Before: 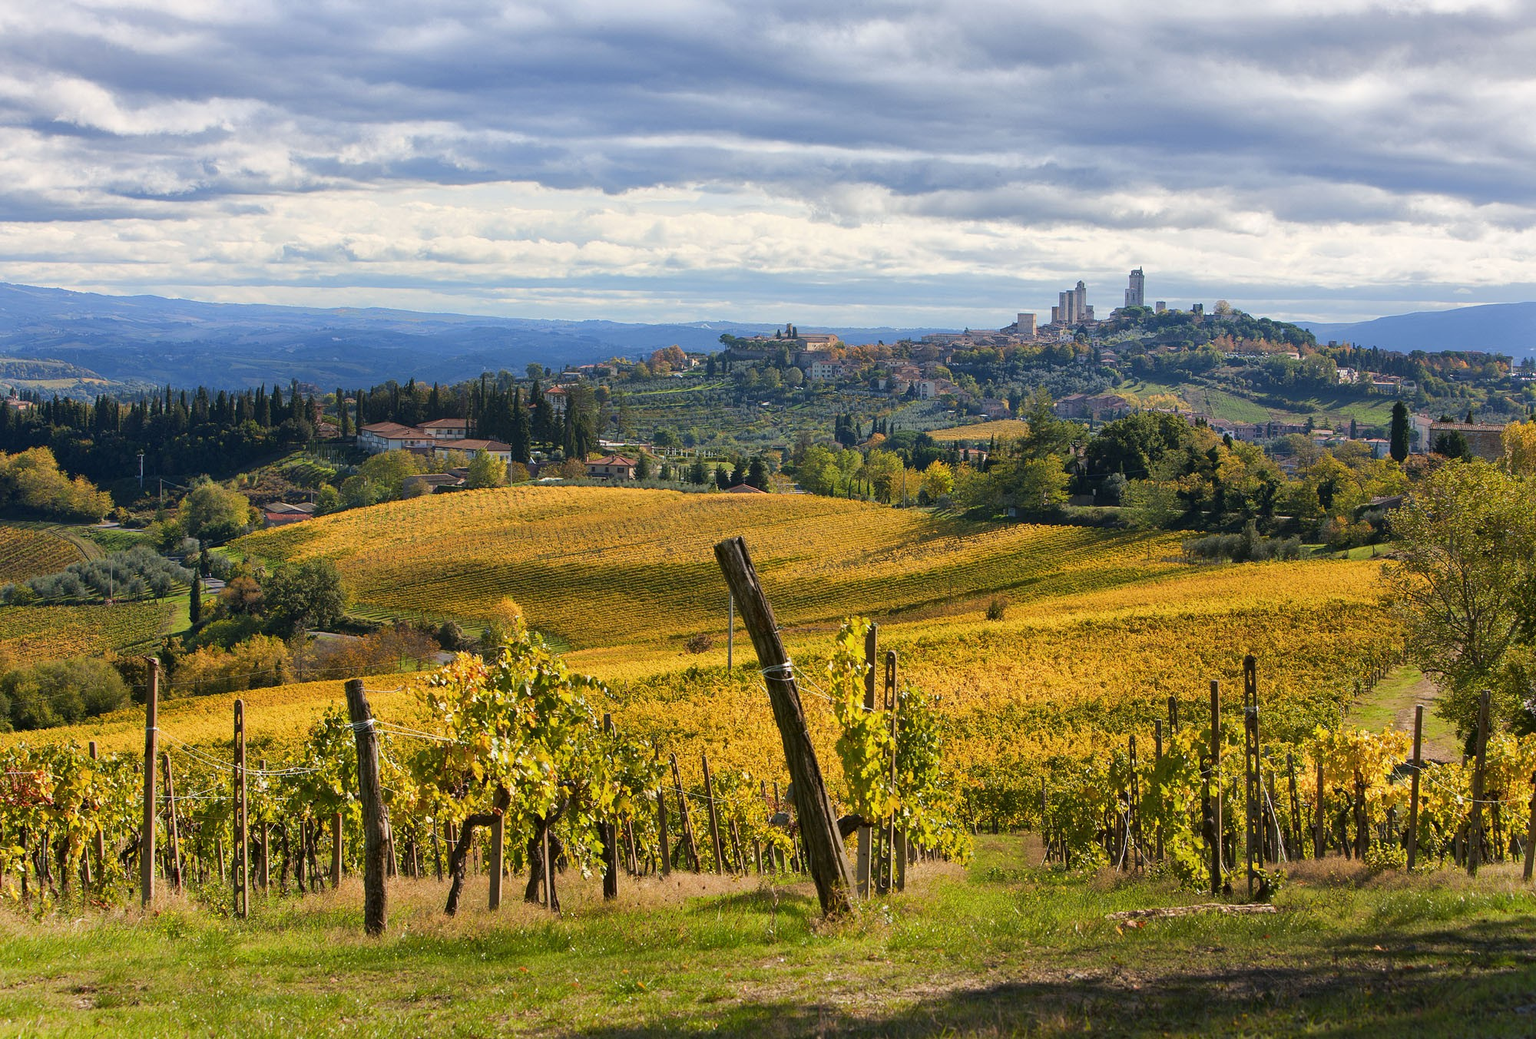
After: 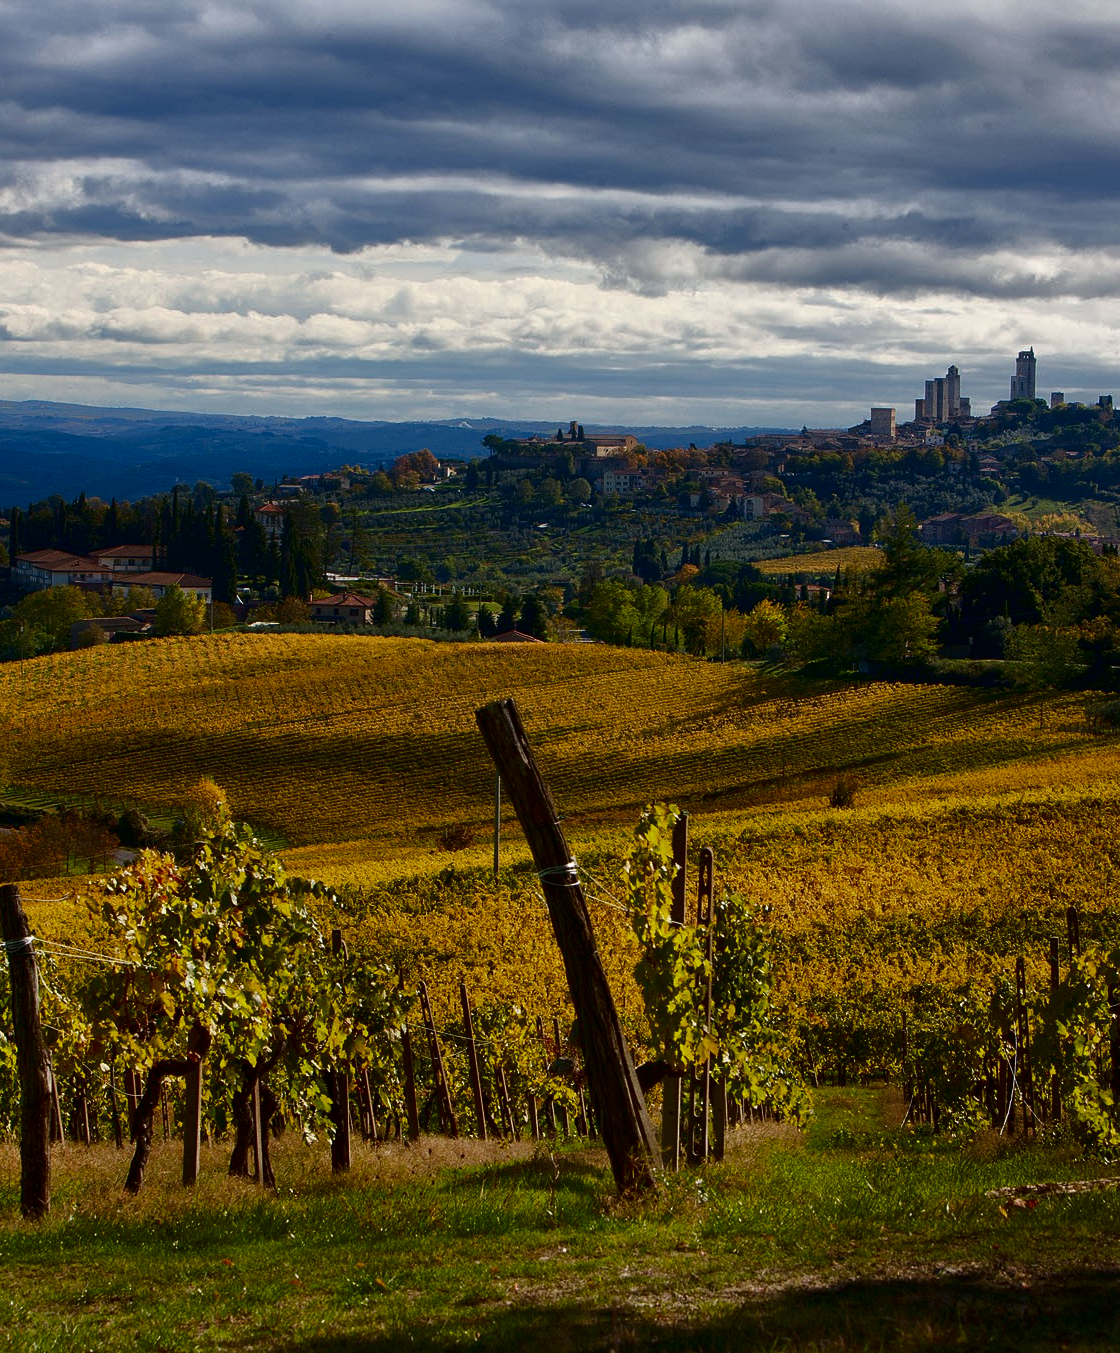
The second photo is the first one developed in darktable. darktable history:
crop and rotate: left 22.711%, right 21.281%
contrast brightness saturation: brightness -0.535
